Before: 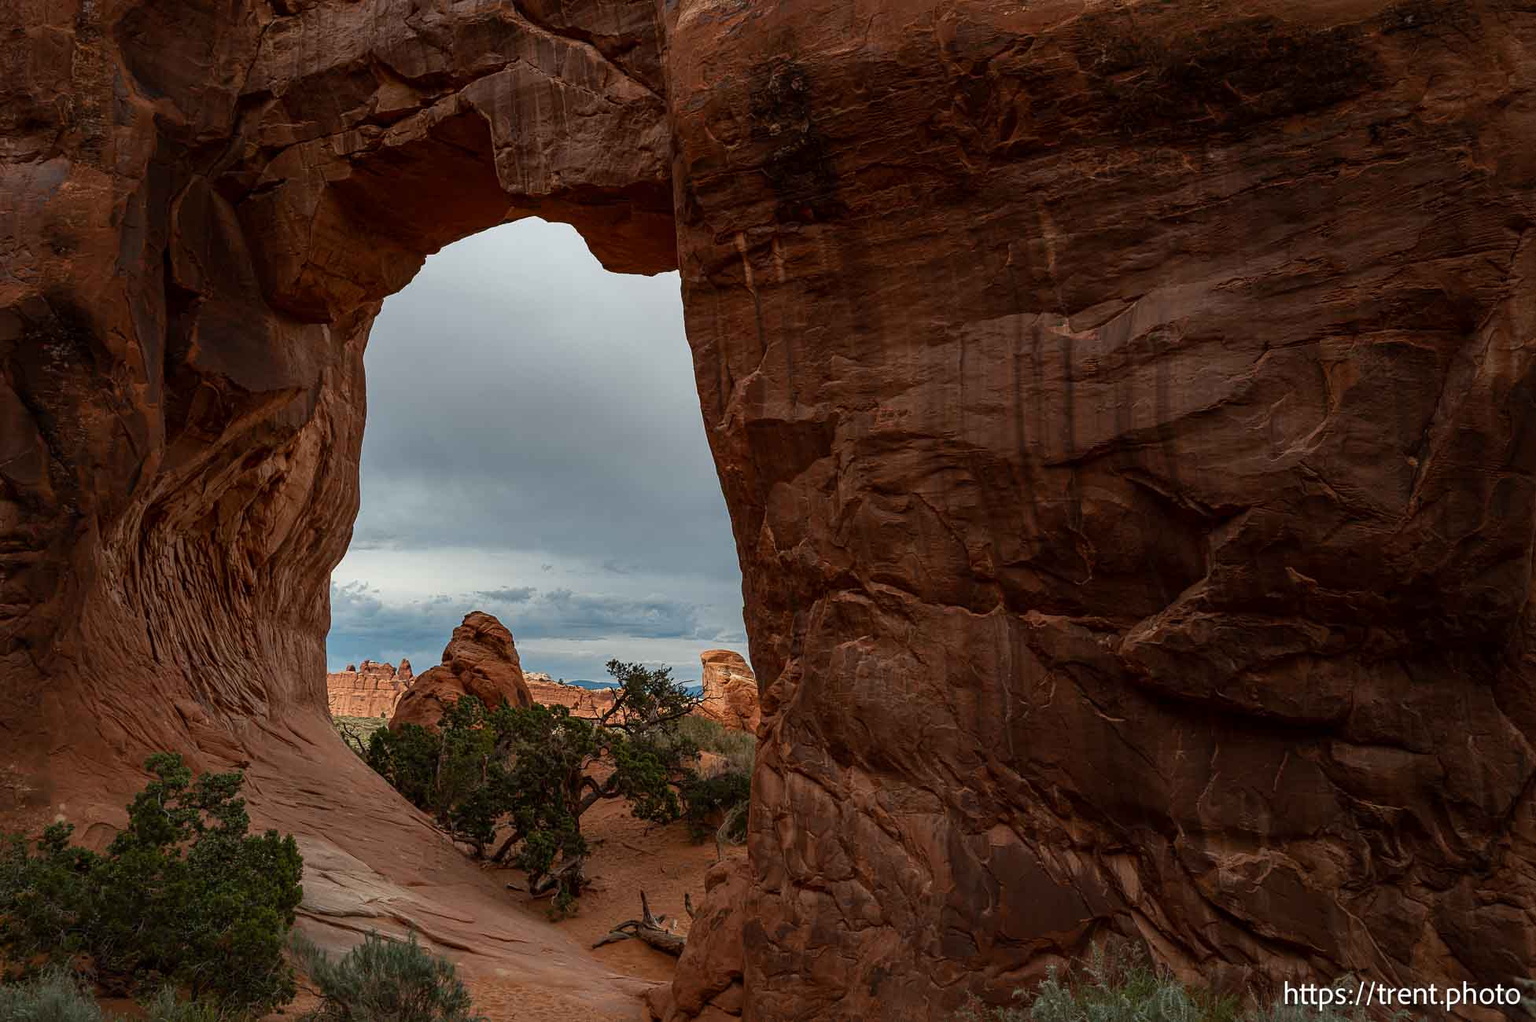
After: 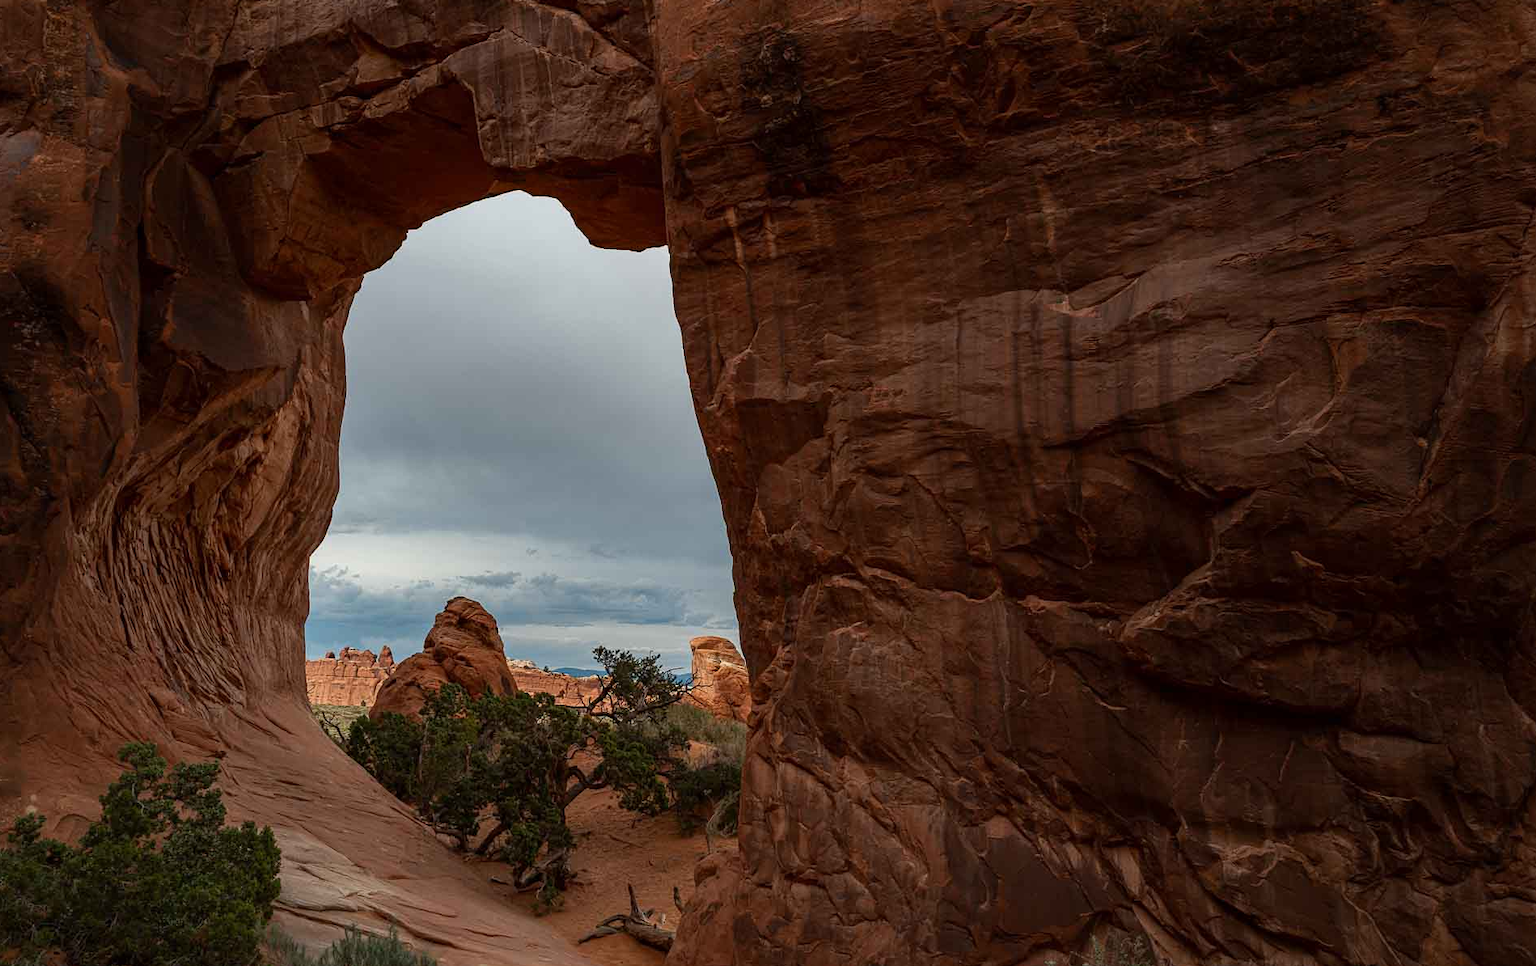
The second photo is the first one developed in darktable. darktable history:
crop: left 1.994%, top 3.134%, right 0.721%, bottom 4.925%
